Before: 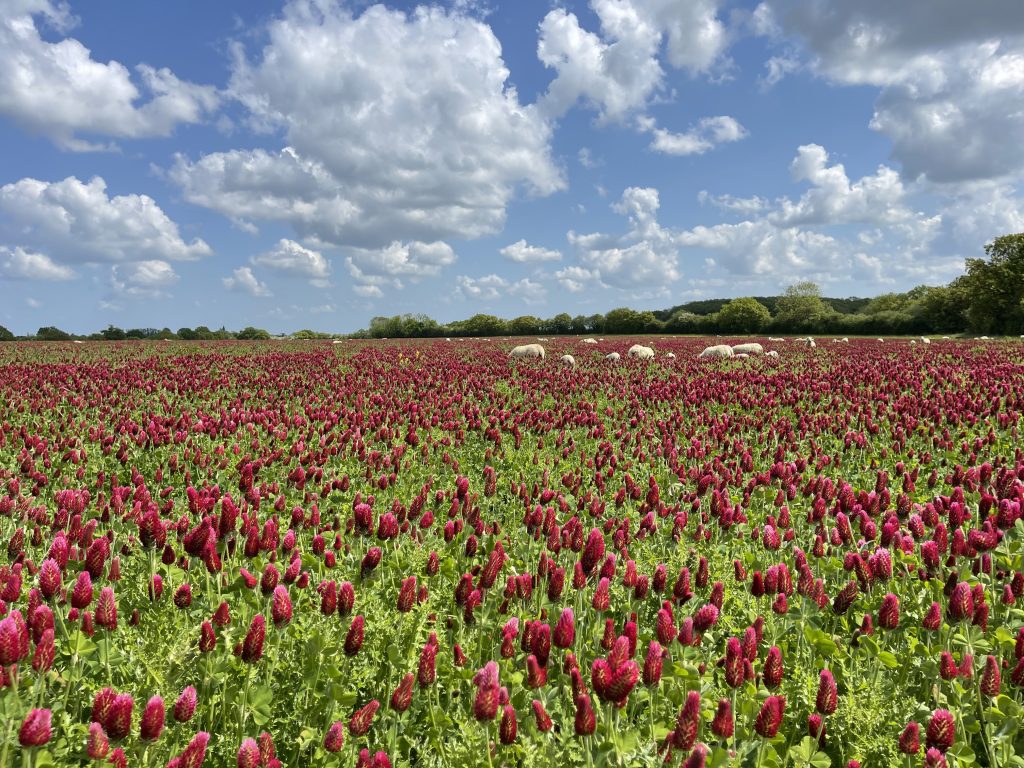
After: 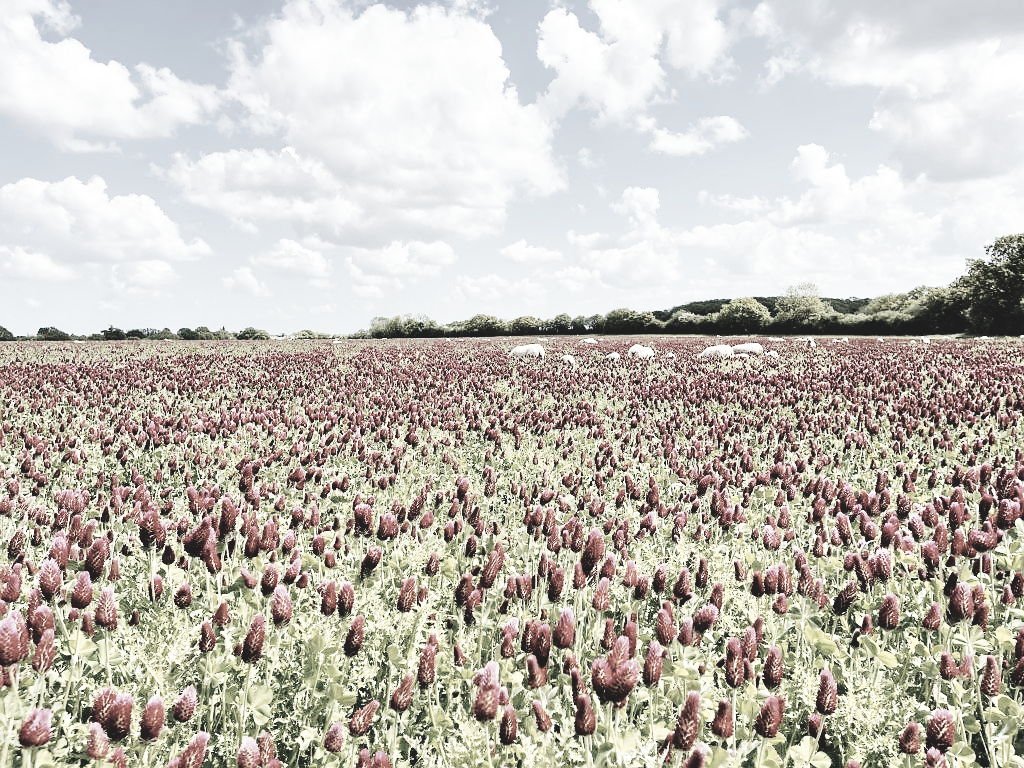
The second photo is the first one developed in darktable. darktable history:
base curve: curves: ch0 [(0, 0) (0.007, 0.004) (0.027, 0.03) (0.046, 0.07) (0.207, 0.54) (0.442, 0.872) (0.673, 0.972) (1, 1)], preserve colors none
sharpen: radius 0.988, threshold 1.084
tone curve: curves: ch0 [(0, 0) (0.003, 0.112) (0.011, 0.115) (0.025, 0.111) (0.044, 0.114) (0.069, 0.126) (0.1, 0.144) (0.136, 0.164) (0.177, 0.196) (0.224, 0.249) (0.277, 0.316) (0.335, 0.401) (0.399, 0.487) (0.468, 0.571) (0.543, 0.647) (0.623, 0.728) (0.709, 0.795) (0.801, 0.866) (0.898, 0.933) (1, 1)], preserve colors none
color correction: highlights b* 0.032, saturation 0.254
